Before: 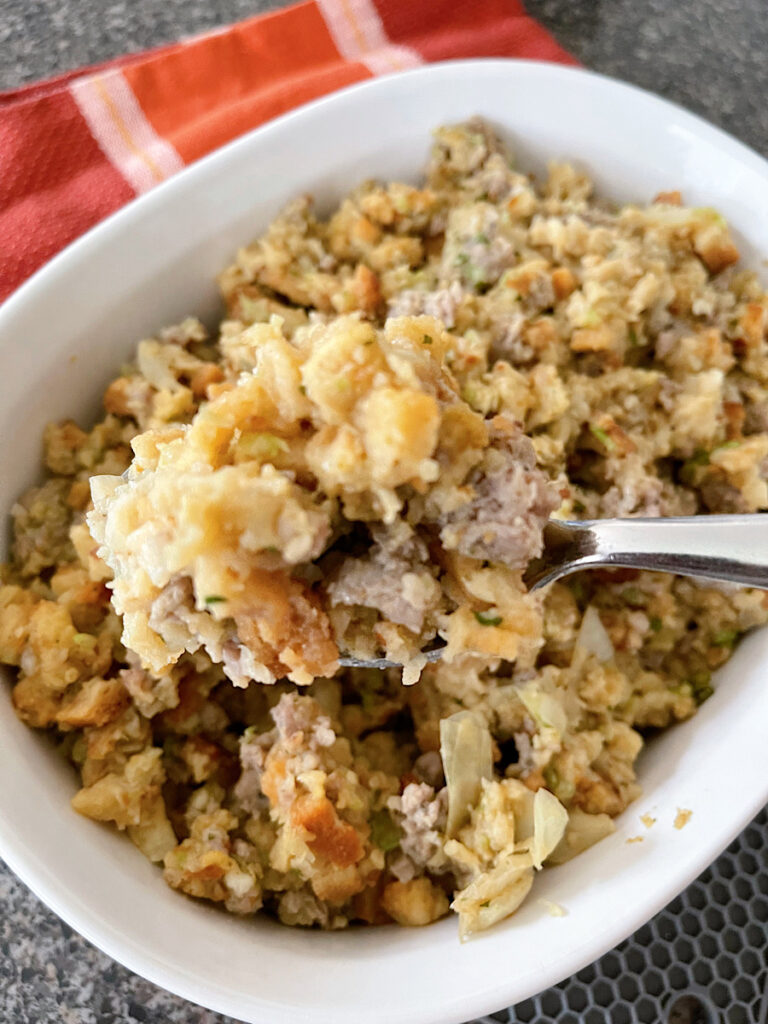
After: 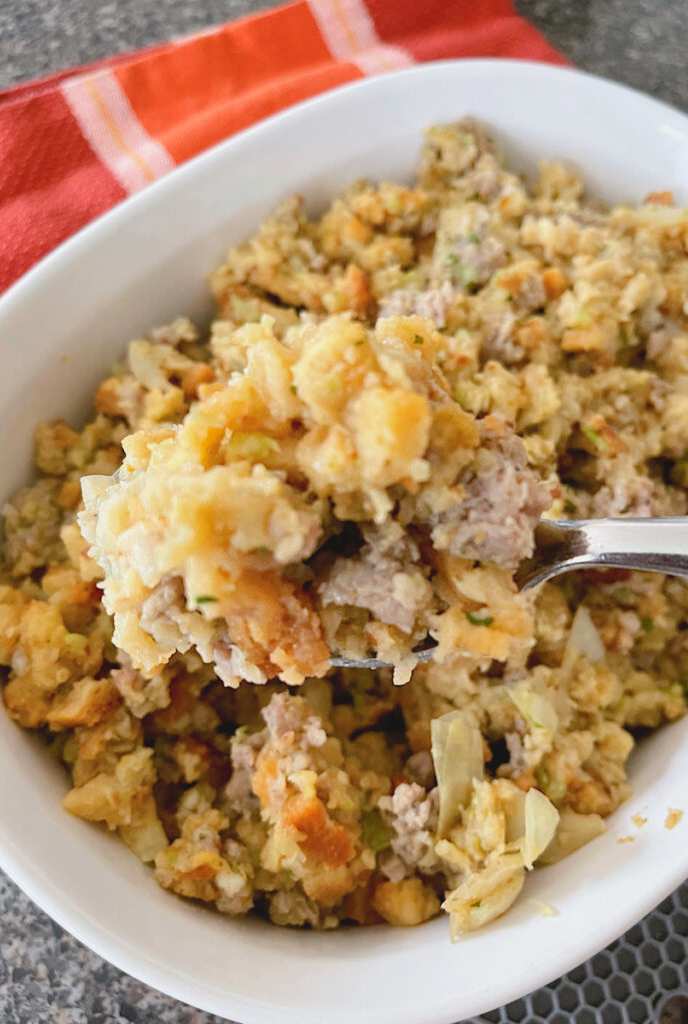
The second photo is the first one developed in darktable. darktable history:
crop and rotate: left 1.255%, right 9.141%
contrast brightness saturation: contrast -0.1, brightness 0.046, saturation 0.084
